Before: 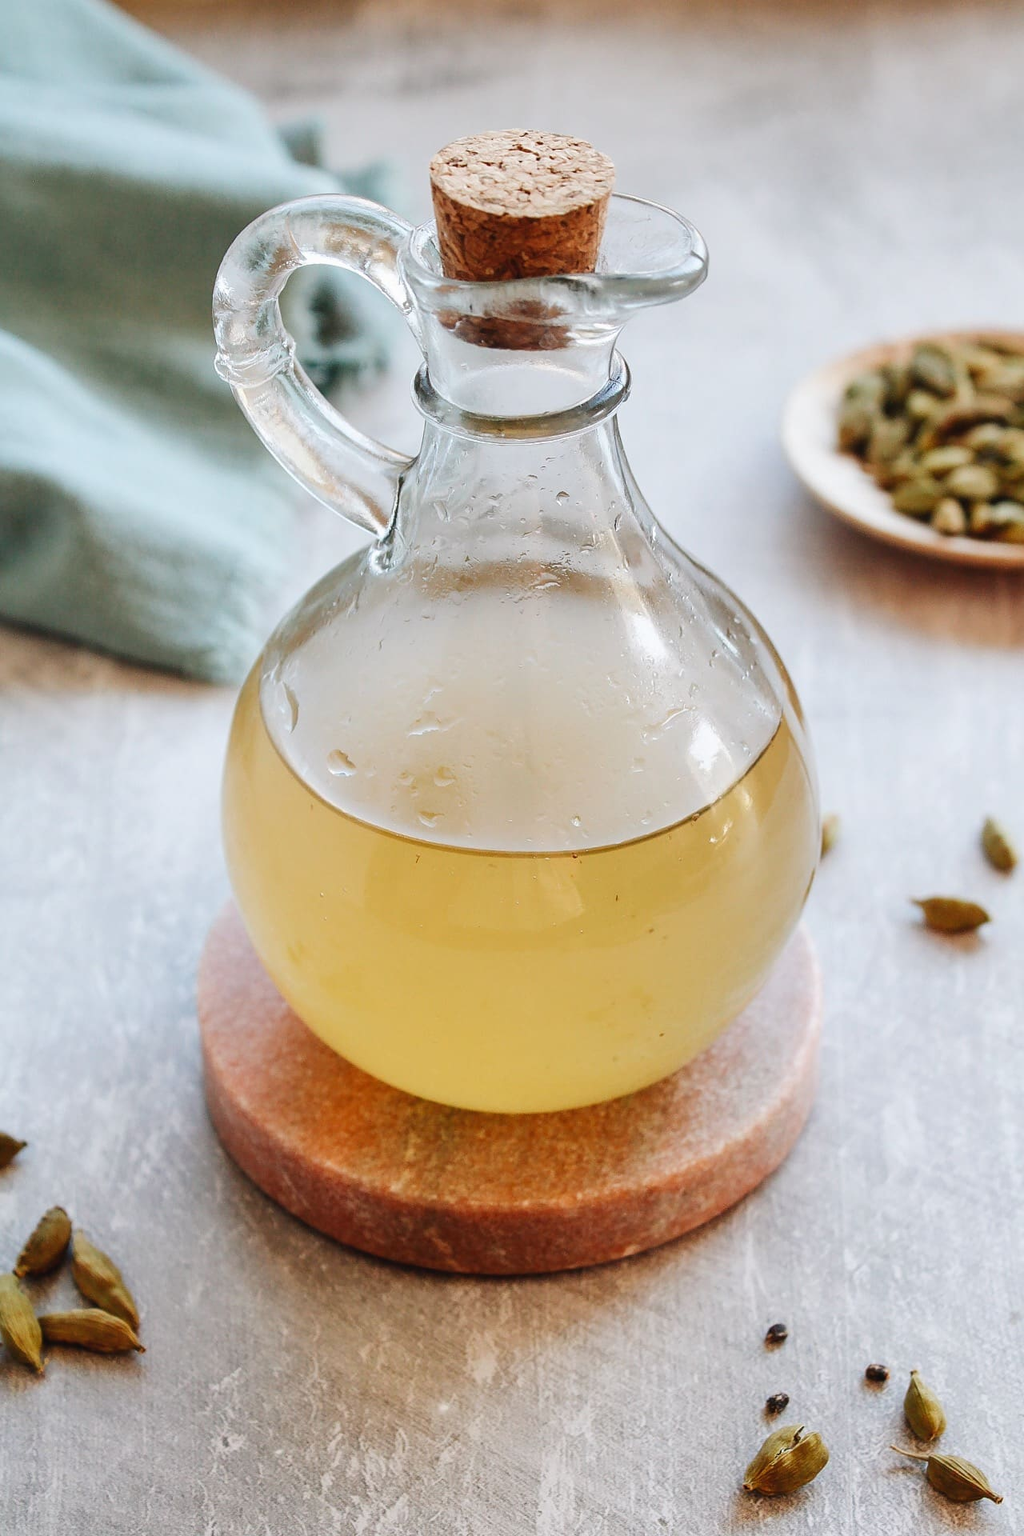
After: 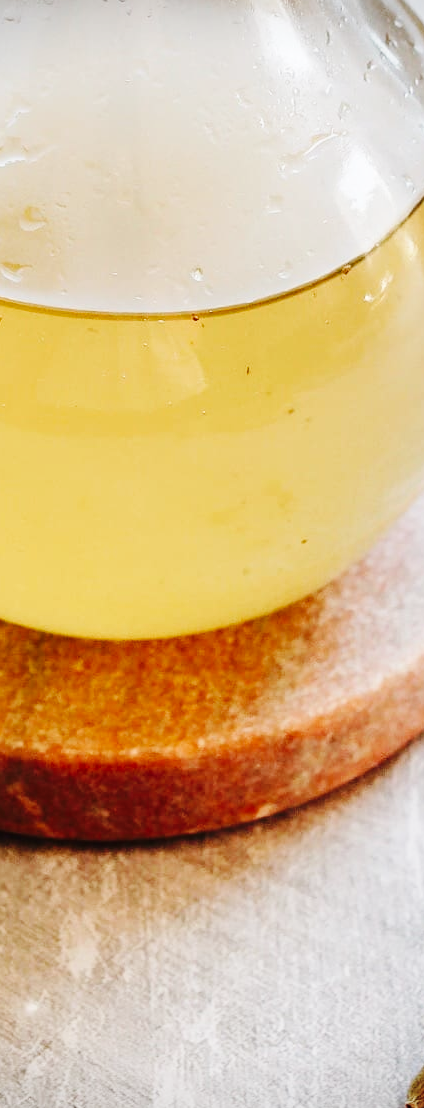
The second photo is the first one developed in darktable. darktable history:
base curve: curves: ch0 [(0, 0) (0.036, 0.025) (0.121, 0.166) (0.206, 0.329) (0.605, 0.79) (1, 1)], preserve colors none
vignetting: fall-off start 91.19%
crop: left 40.878%, top 39.176%, right 25.993%, bottom 3.081%
